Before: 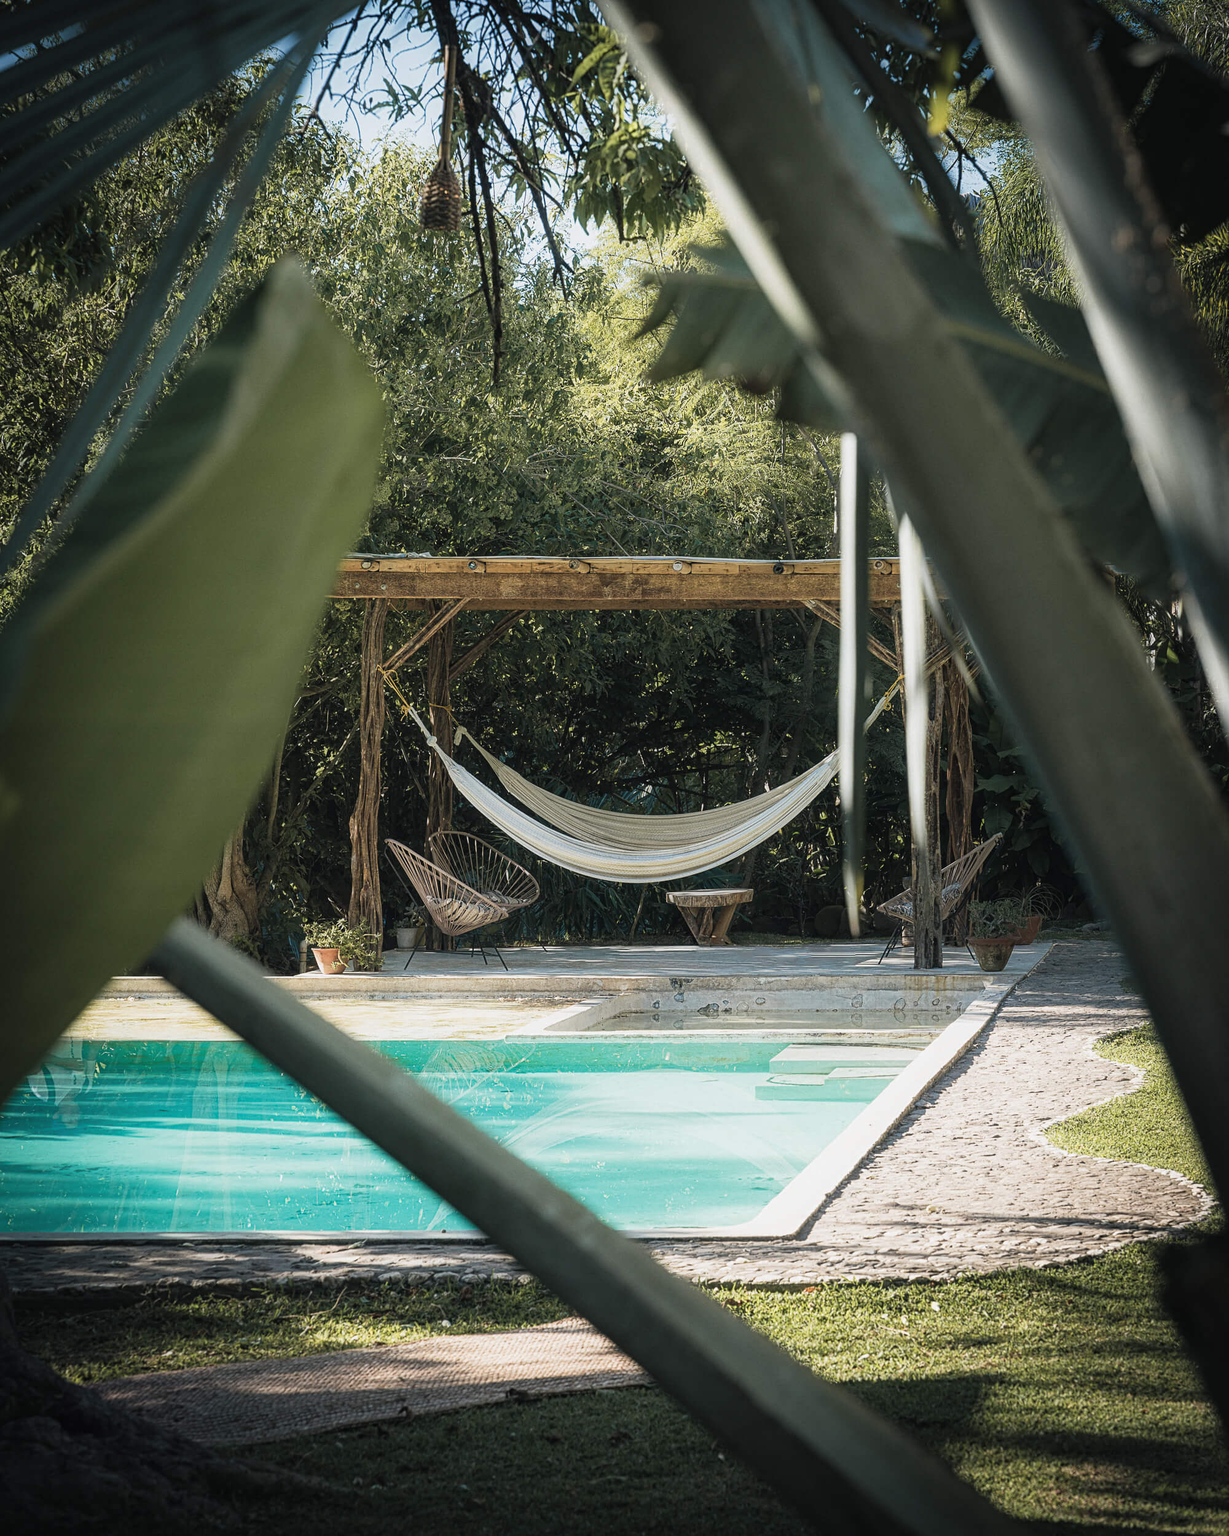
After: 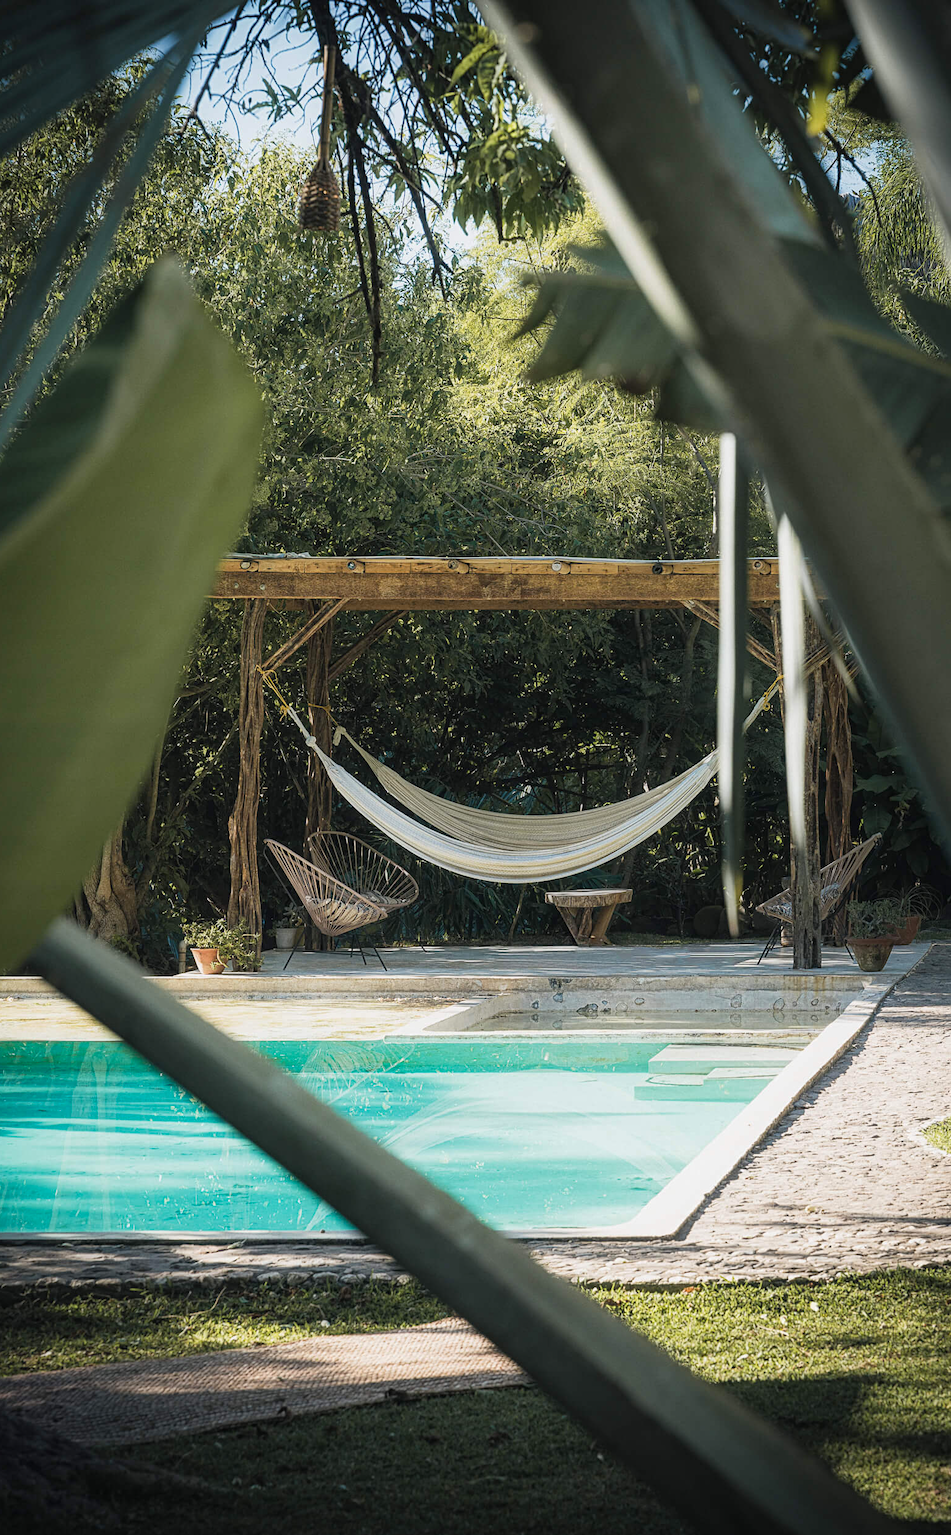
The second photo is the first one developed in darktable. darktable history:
color balance: output saturation 110%
crop: left 9.88%, right 12.664%
